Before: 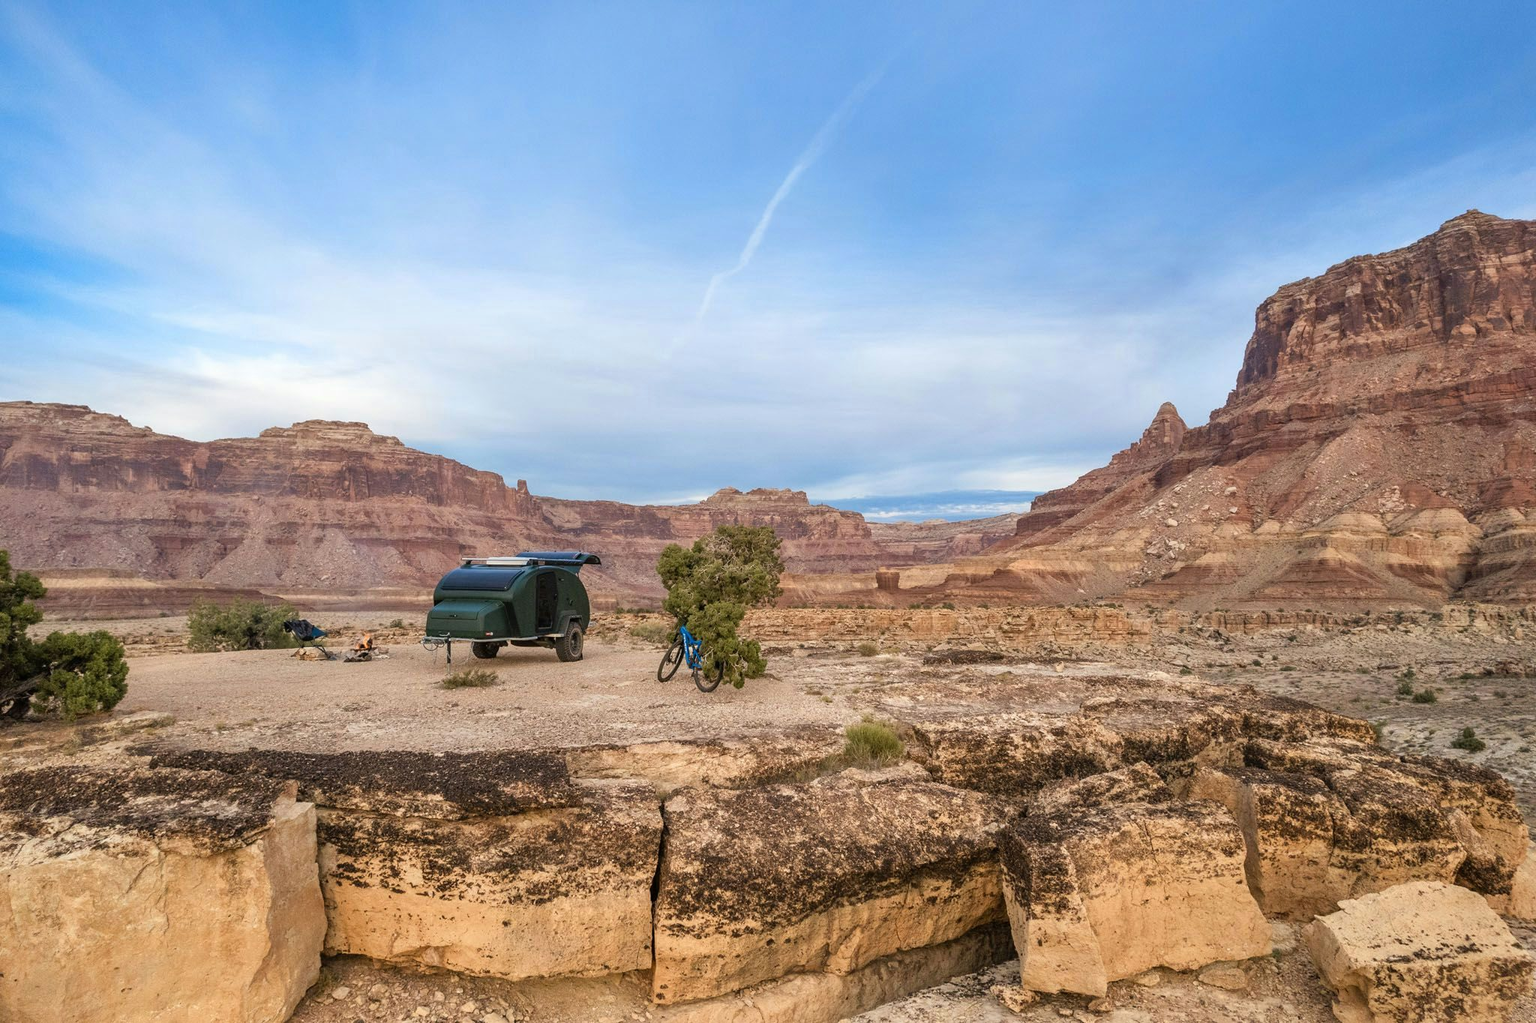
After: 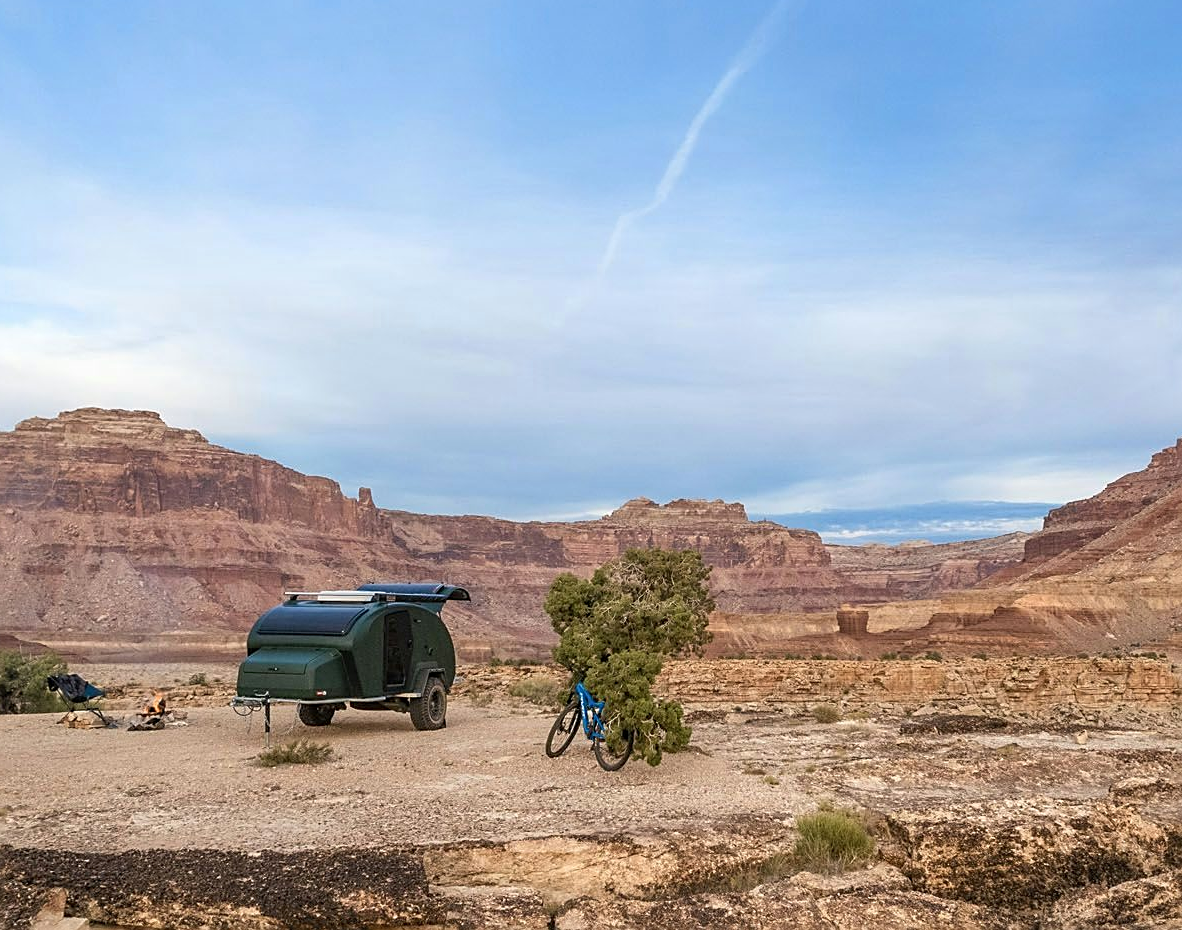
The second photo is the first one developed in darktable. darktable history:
crop: left 16.202%, top 11.208%, right 26.045%, bottom 20.557%
sharpen: on, module defaults
exposure: compensate highlight preservation false
